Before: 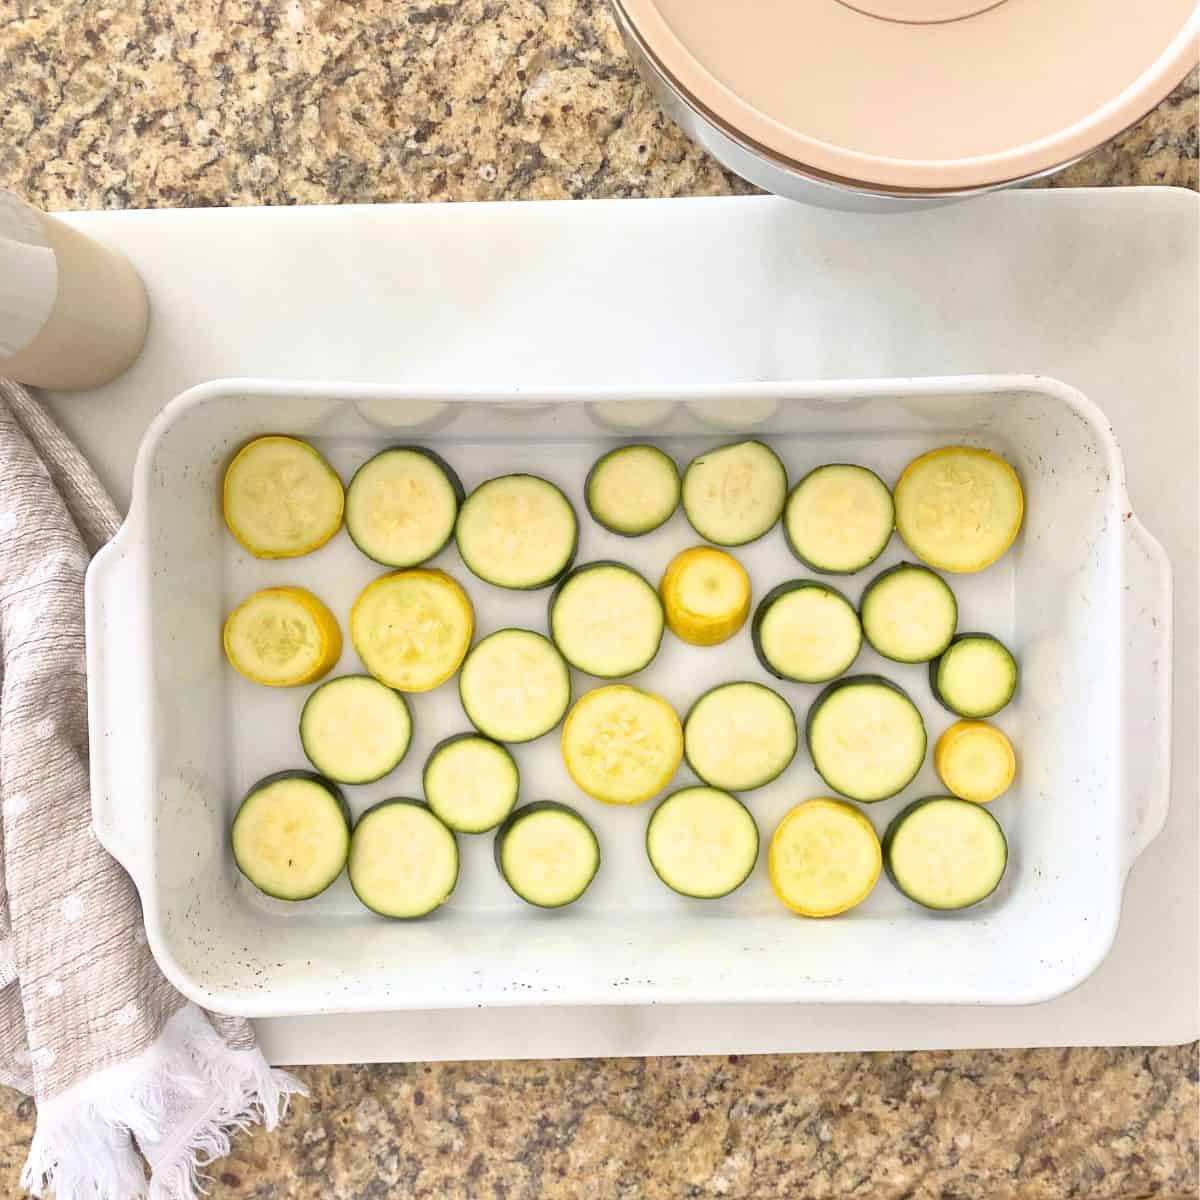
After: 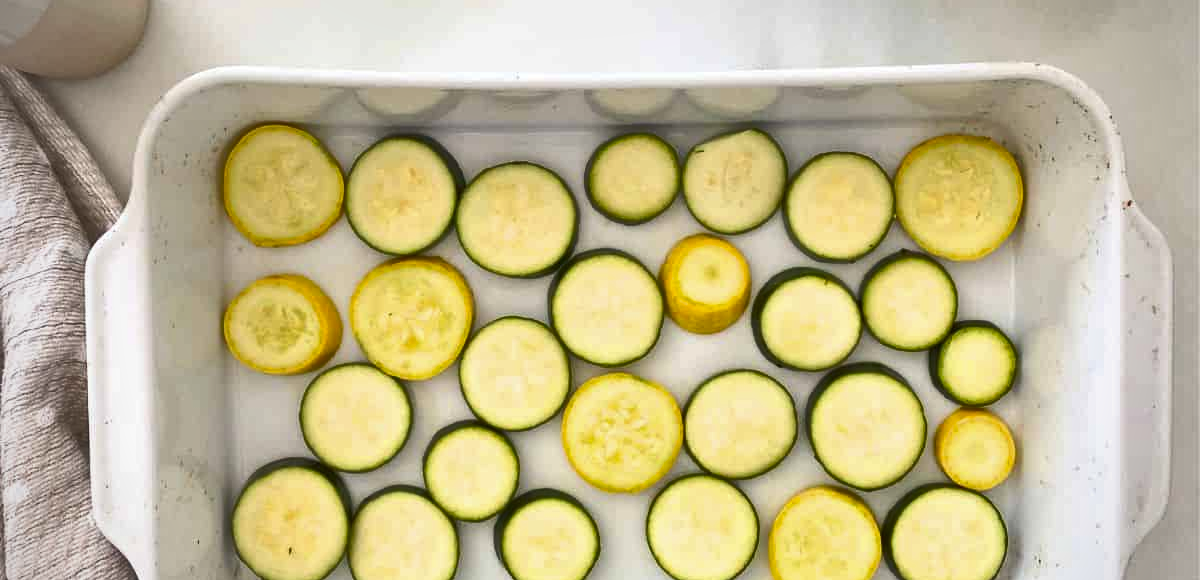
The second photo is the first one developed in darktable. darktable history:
vignetting: unbound false
crop and rotate: top 26.056%, bottom 25.543%
shadows and highlights: shadows color adjustment 97.66%, soften with gaussian
